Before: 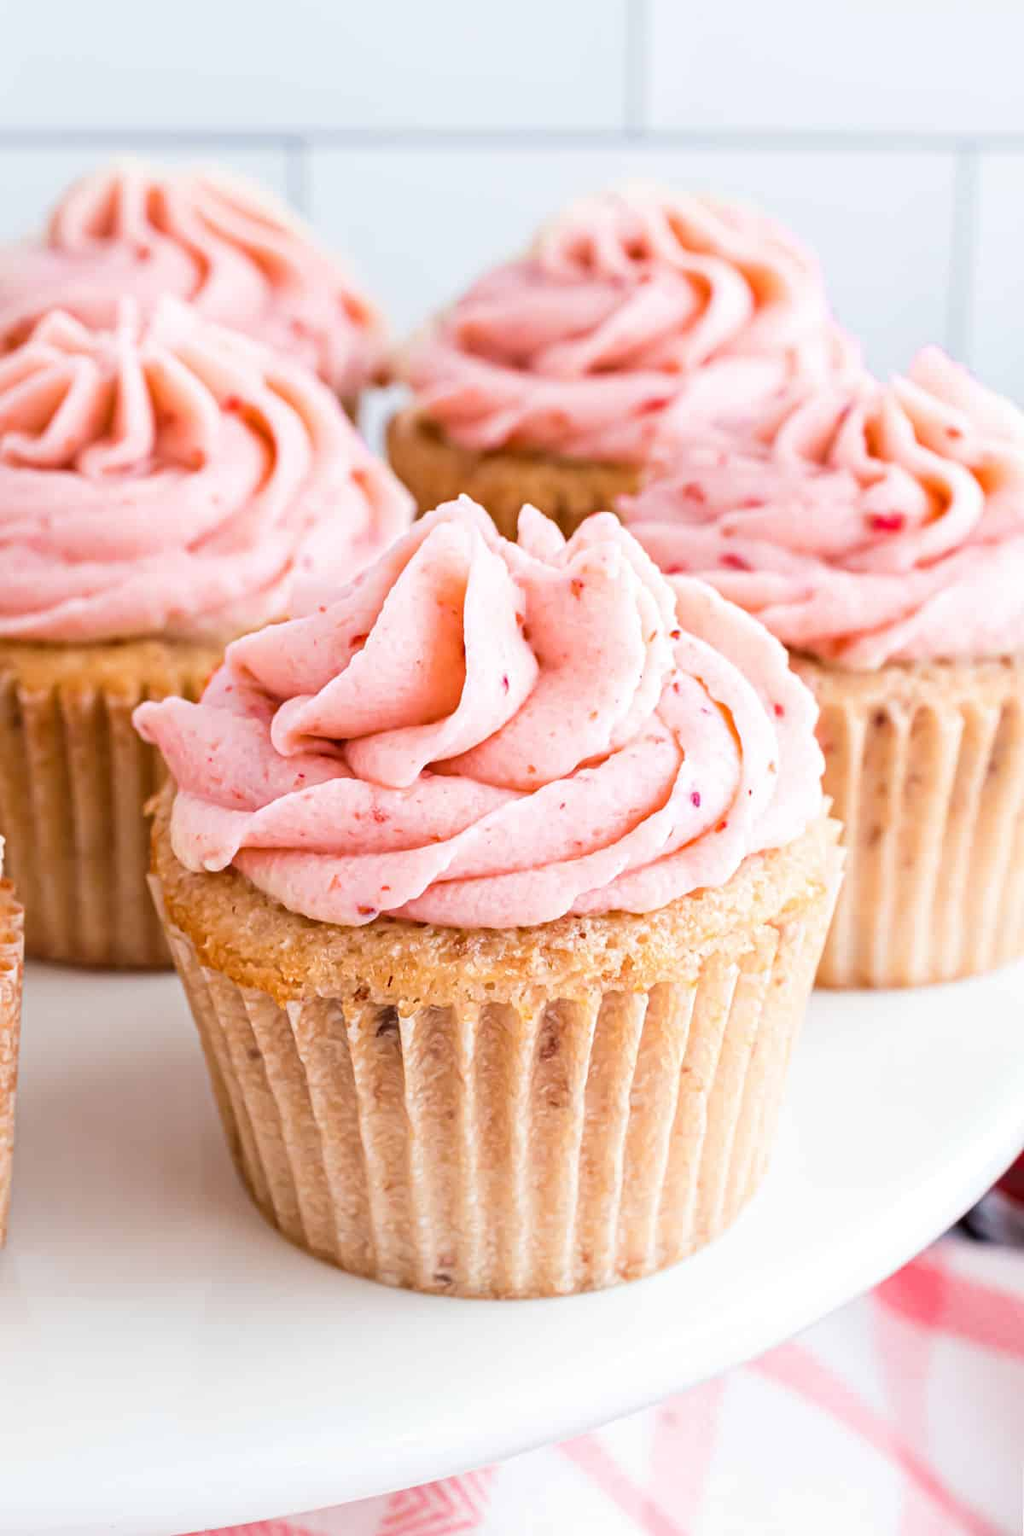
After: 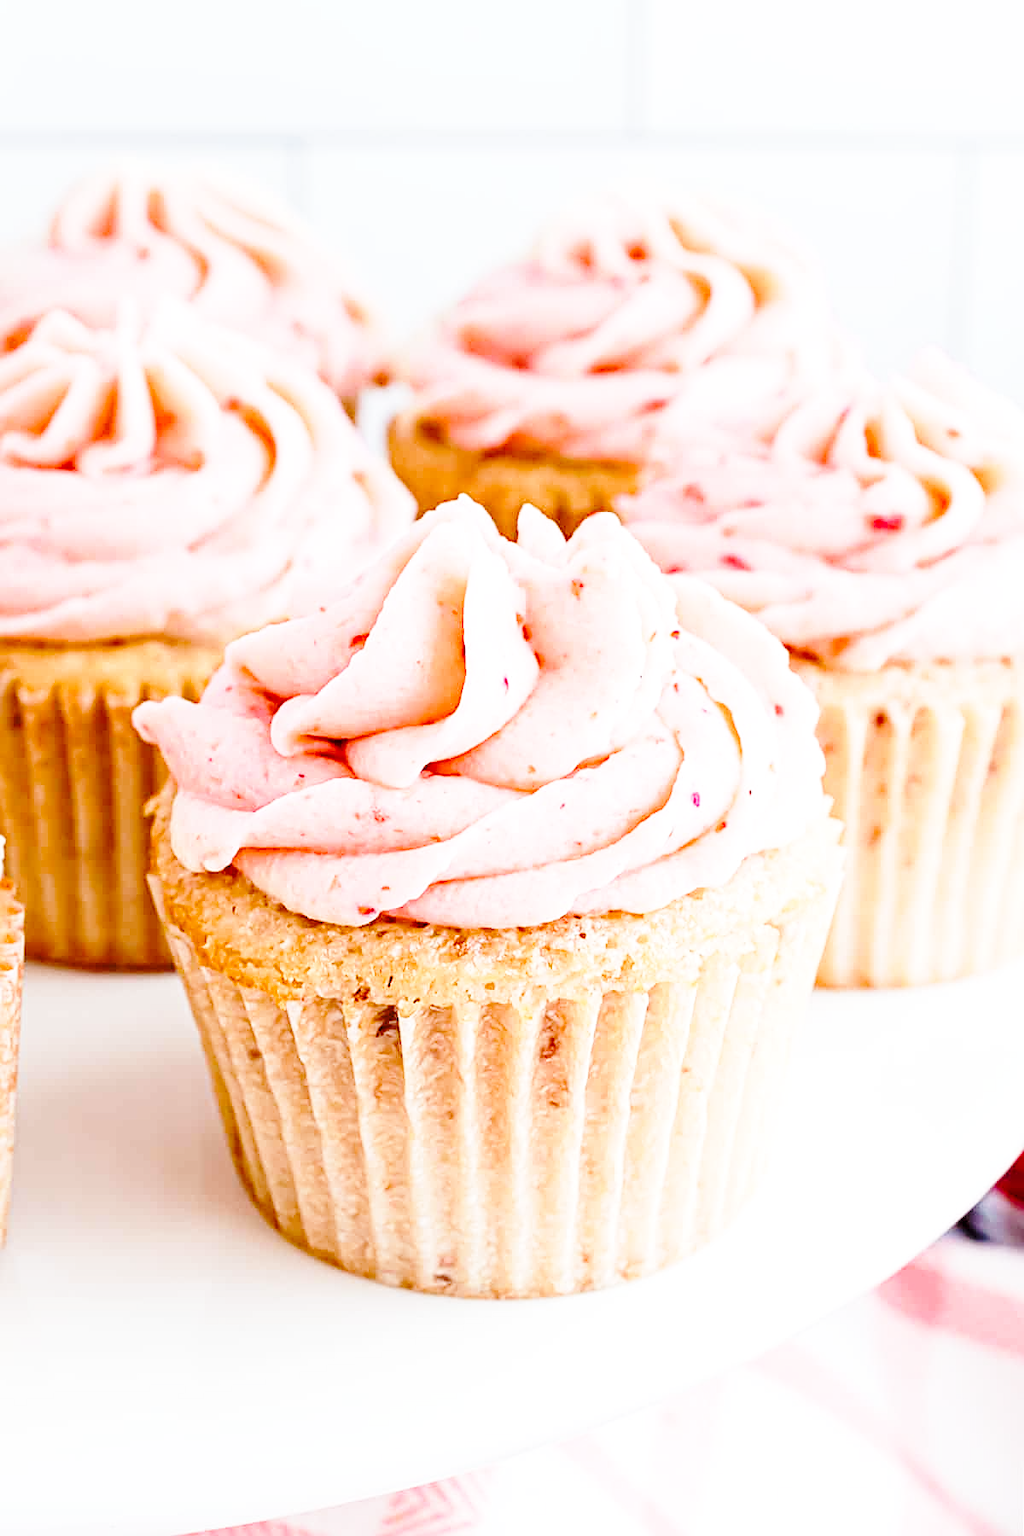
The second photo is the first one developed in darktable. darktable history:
base curve: curves: ch0 [(0, 0) (0.032, 0.037) (0.105, 0.228) (0.435, 0.76) (0.856, 0.983) (1, 1)], preserve colors none
color balance rgb: perceptual saturation grading › global saturation 20%, perceptual saturation grading › highlights -49.2%, perceptual saturation grading › shadows 24.378%, global vibrance 20%
sharpen: on, module defaults
